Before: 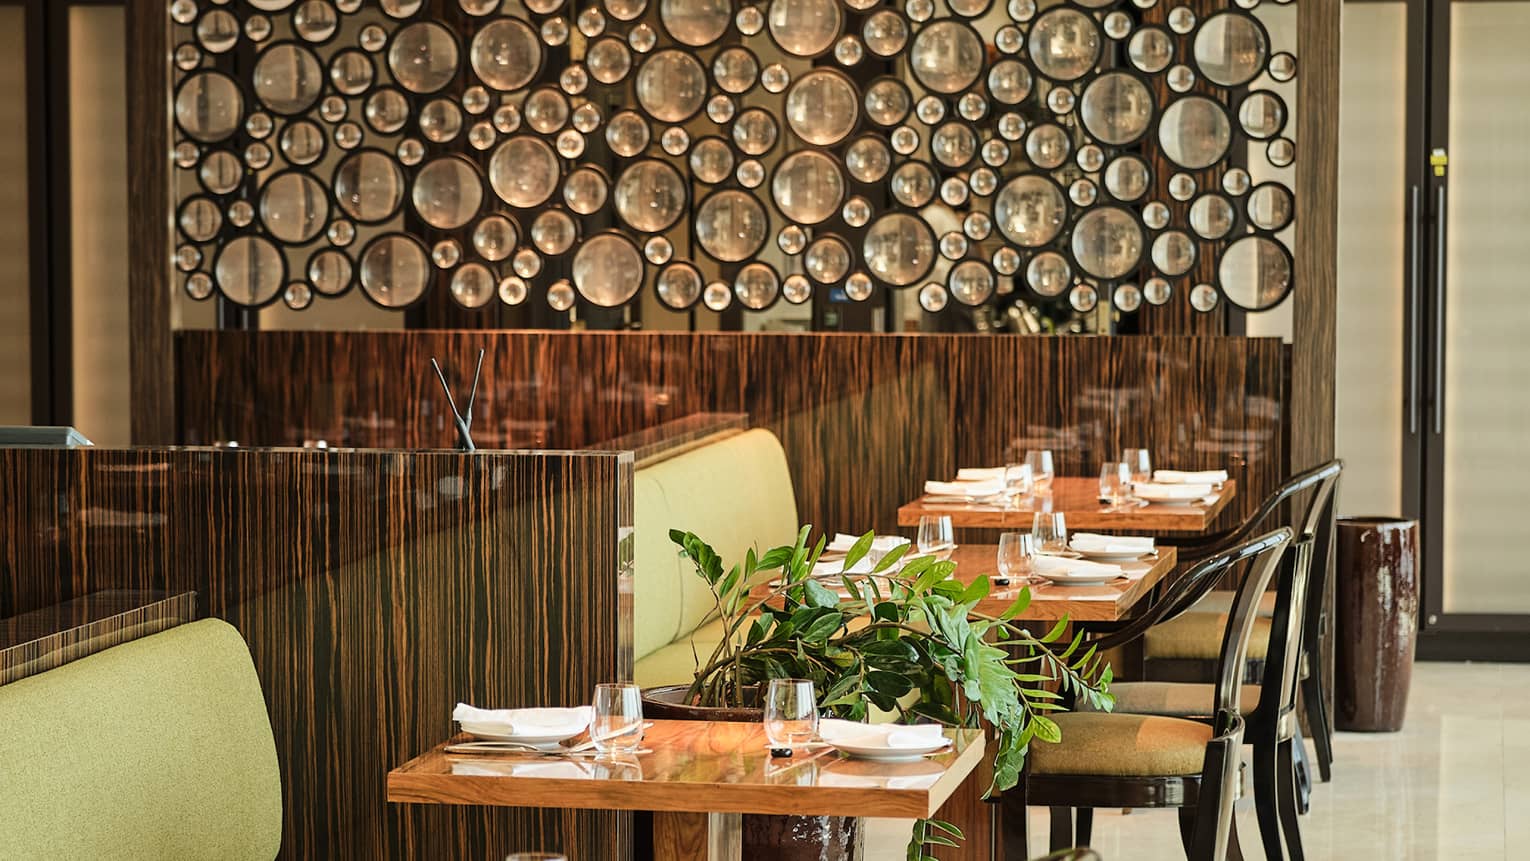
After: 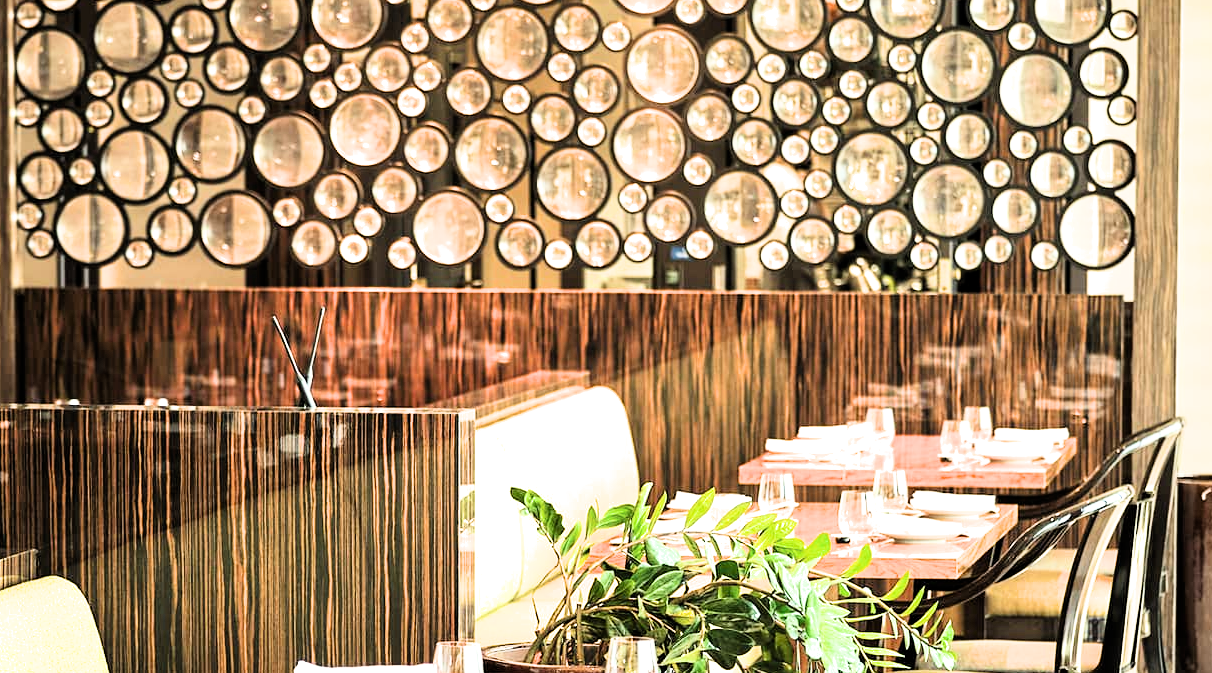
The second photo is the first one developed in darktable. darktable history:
crop and rotate: left 10.442%, top 4.98%, right 10.327%, bottom 16.763%
exposure: black level correction 0, exposure 1.708 EV, compensate highlight preservation false
filmic rgb: middle gray luminance 10.22%, black relative exposure -8.62 EV, white relative exposure 3.29 EV, target black luminance 0%, hardness 5.2, latitude 44.55%, contrast 1.302, highlights saturation mix 4.27%, shadows ↔ highlights balance 24.02%
